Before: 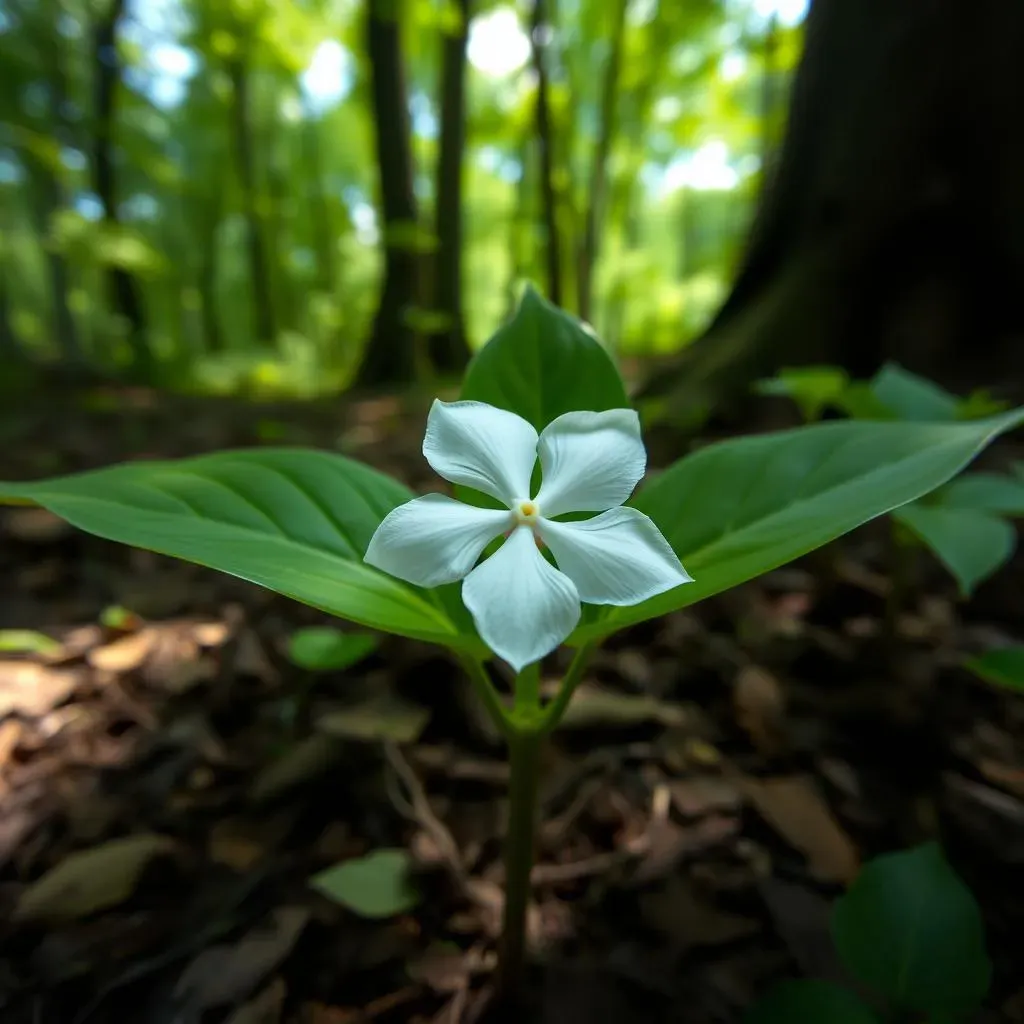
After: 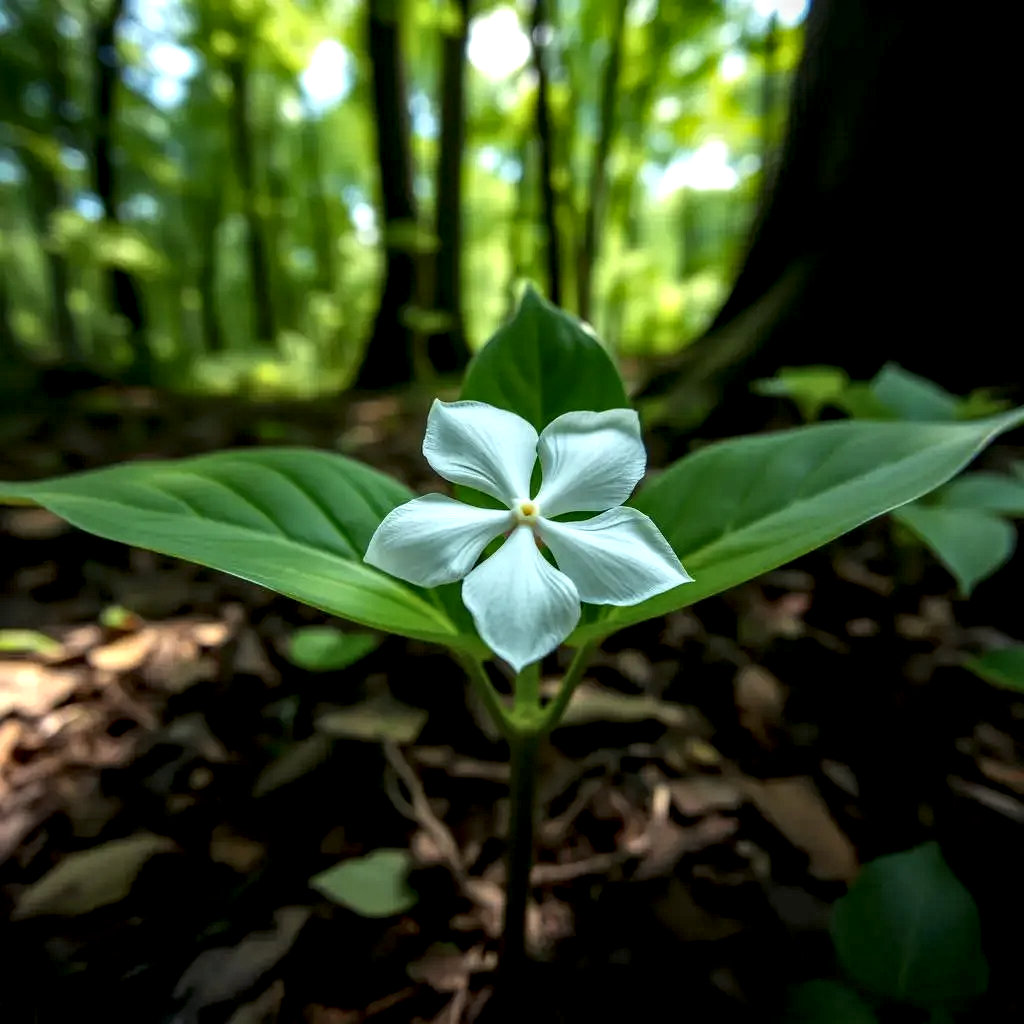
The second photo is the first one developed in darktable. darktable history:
local contrast: highlights 21%, shadows 71%, detail 170%
